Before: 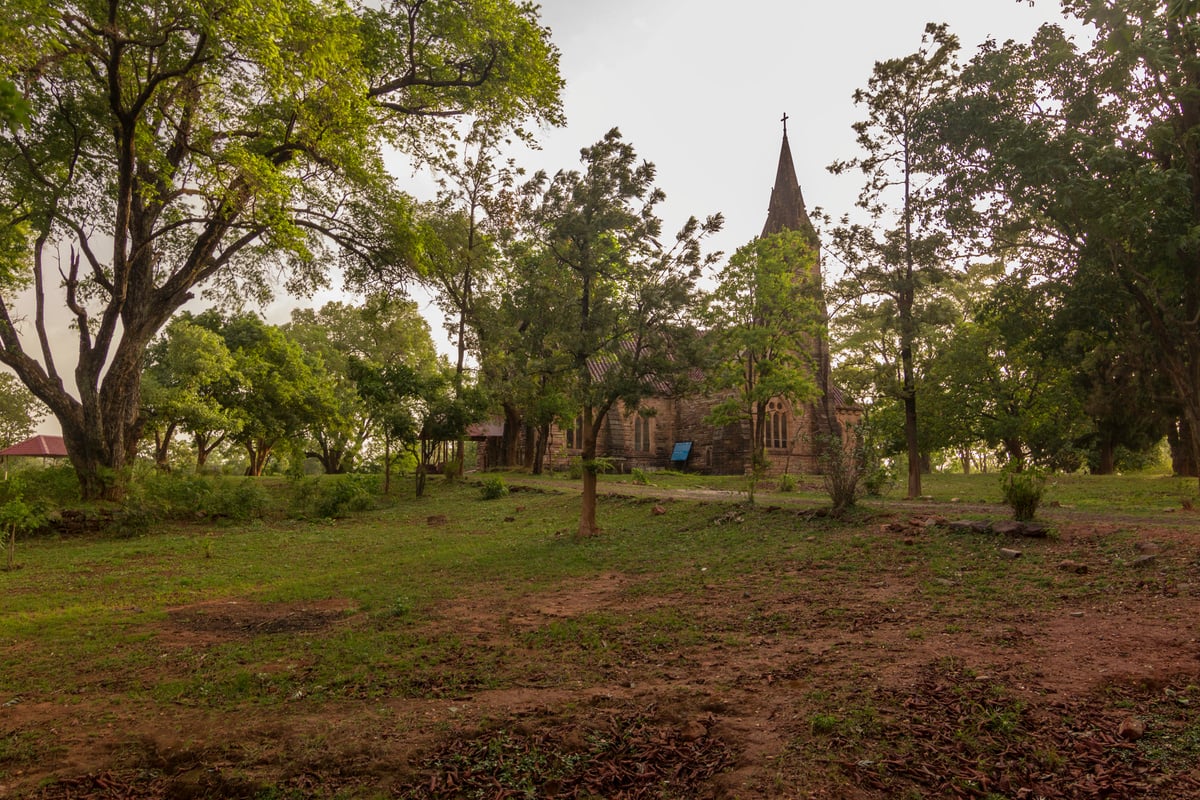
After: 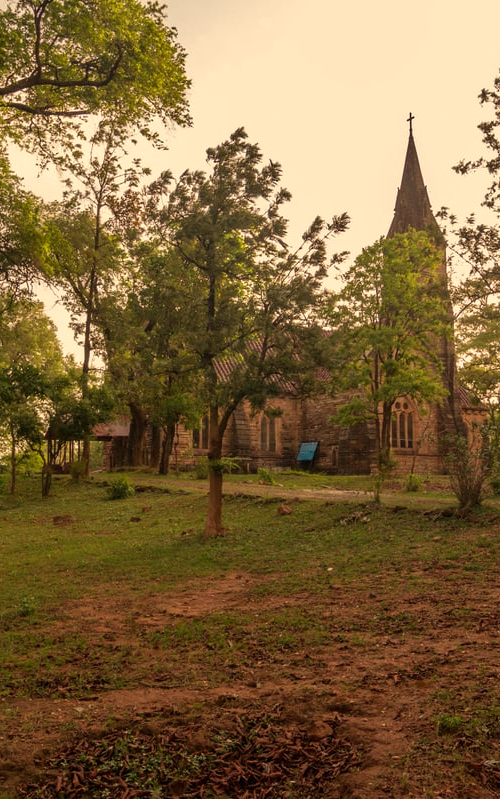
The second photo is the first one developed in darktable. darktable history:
crop: left 31.229%, right 27.105%
white balance: red 1.123, blue 0.83
